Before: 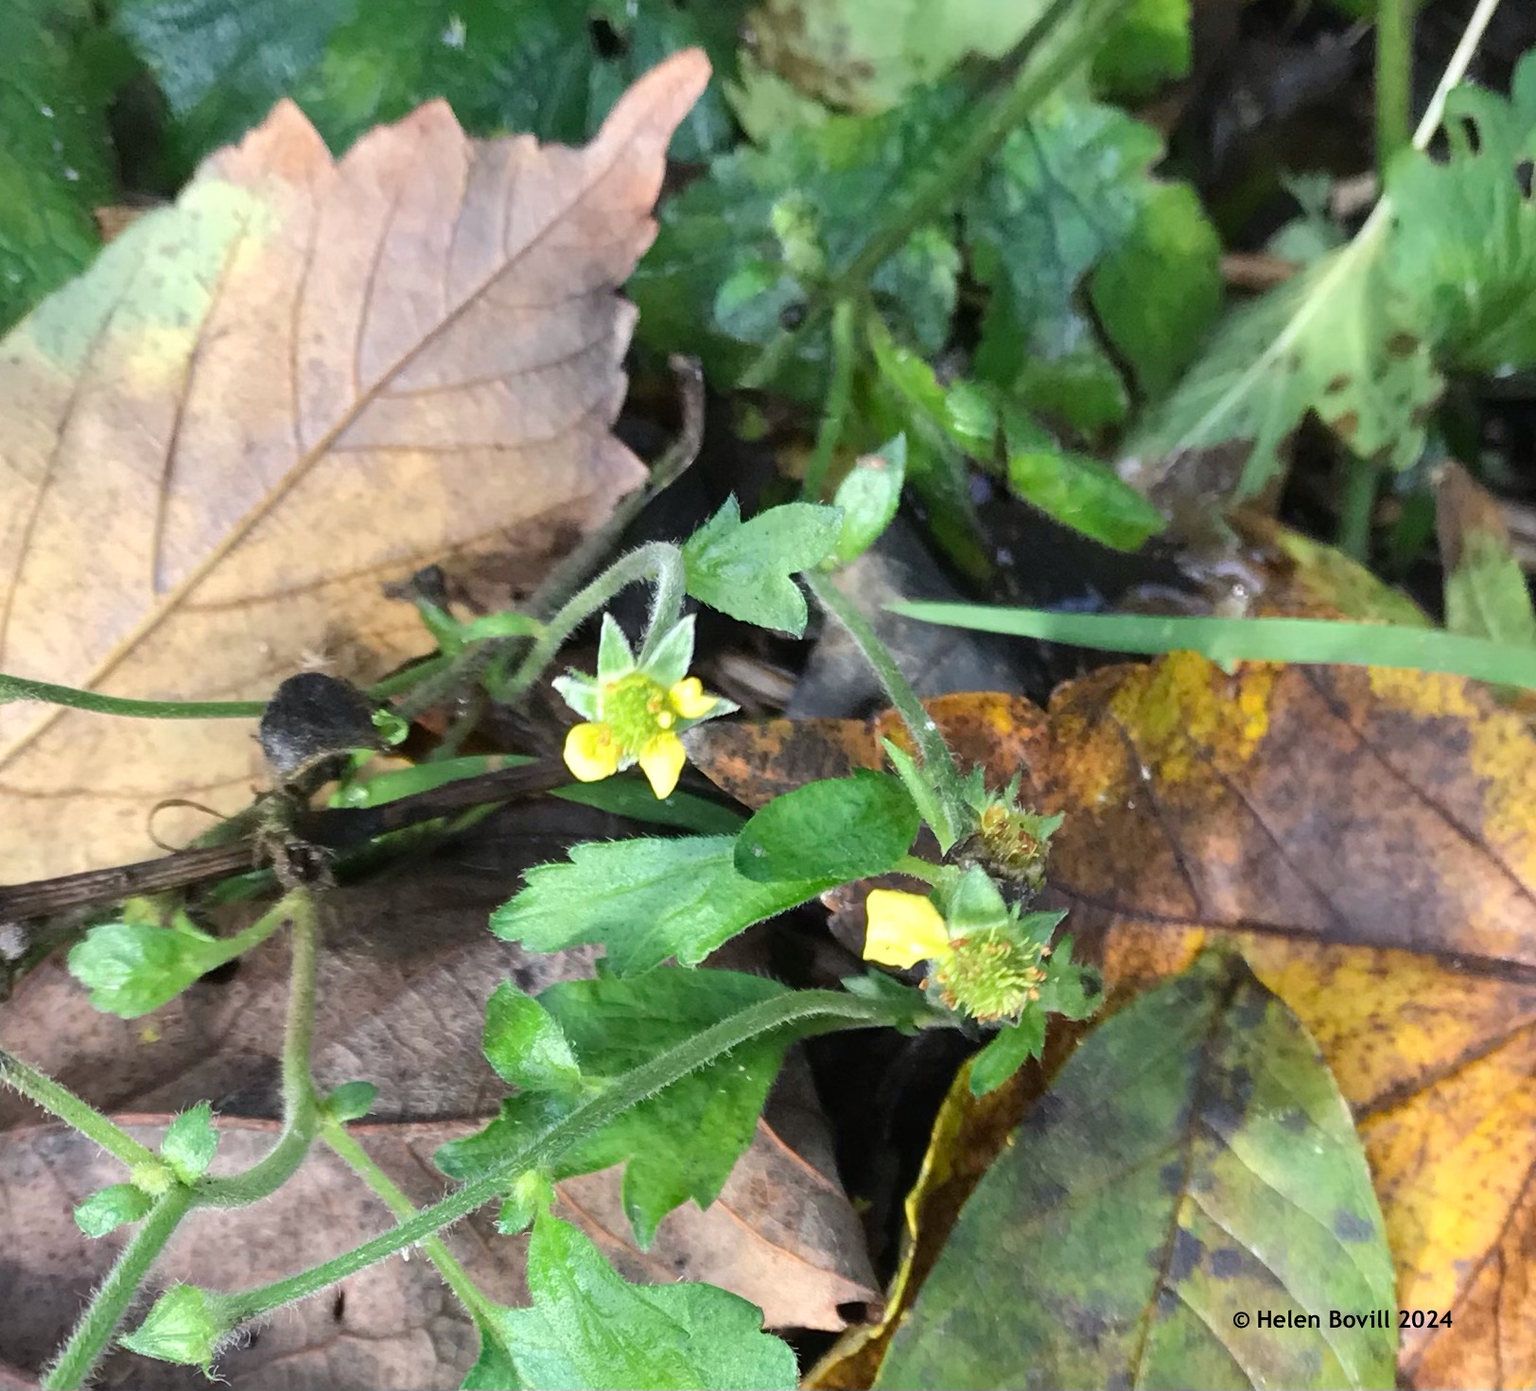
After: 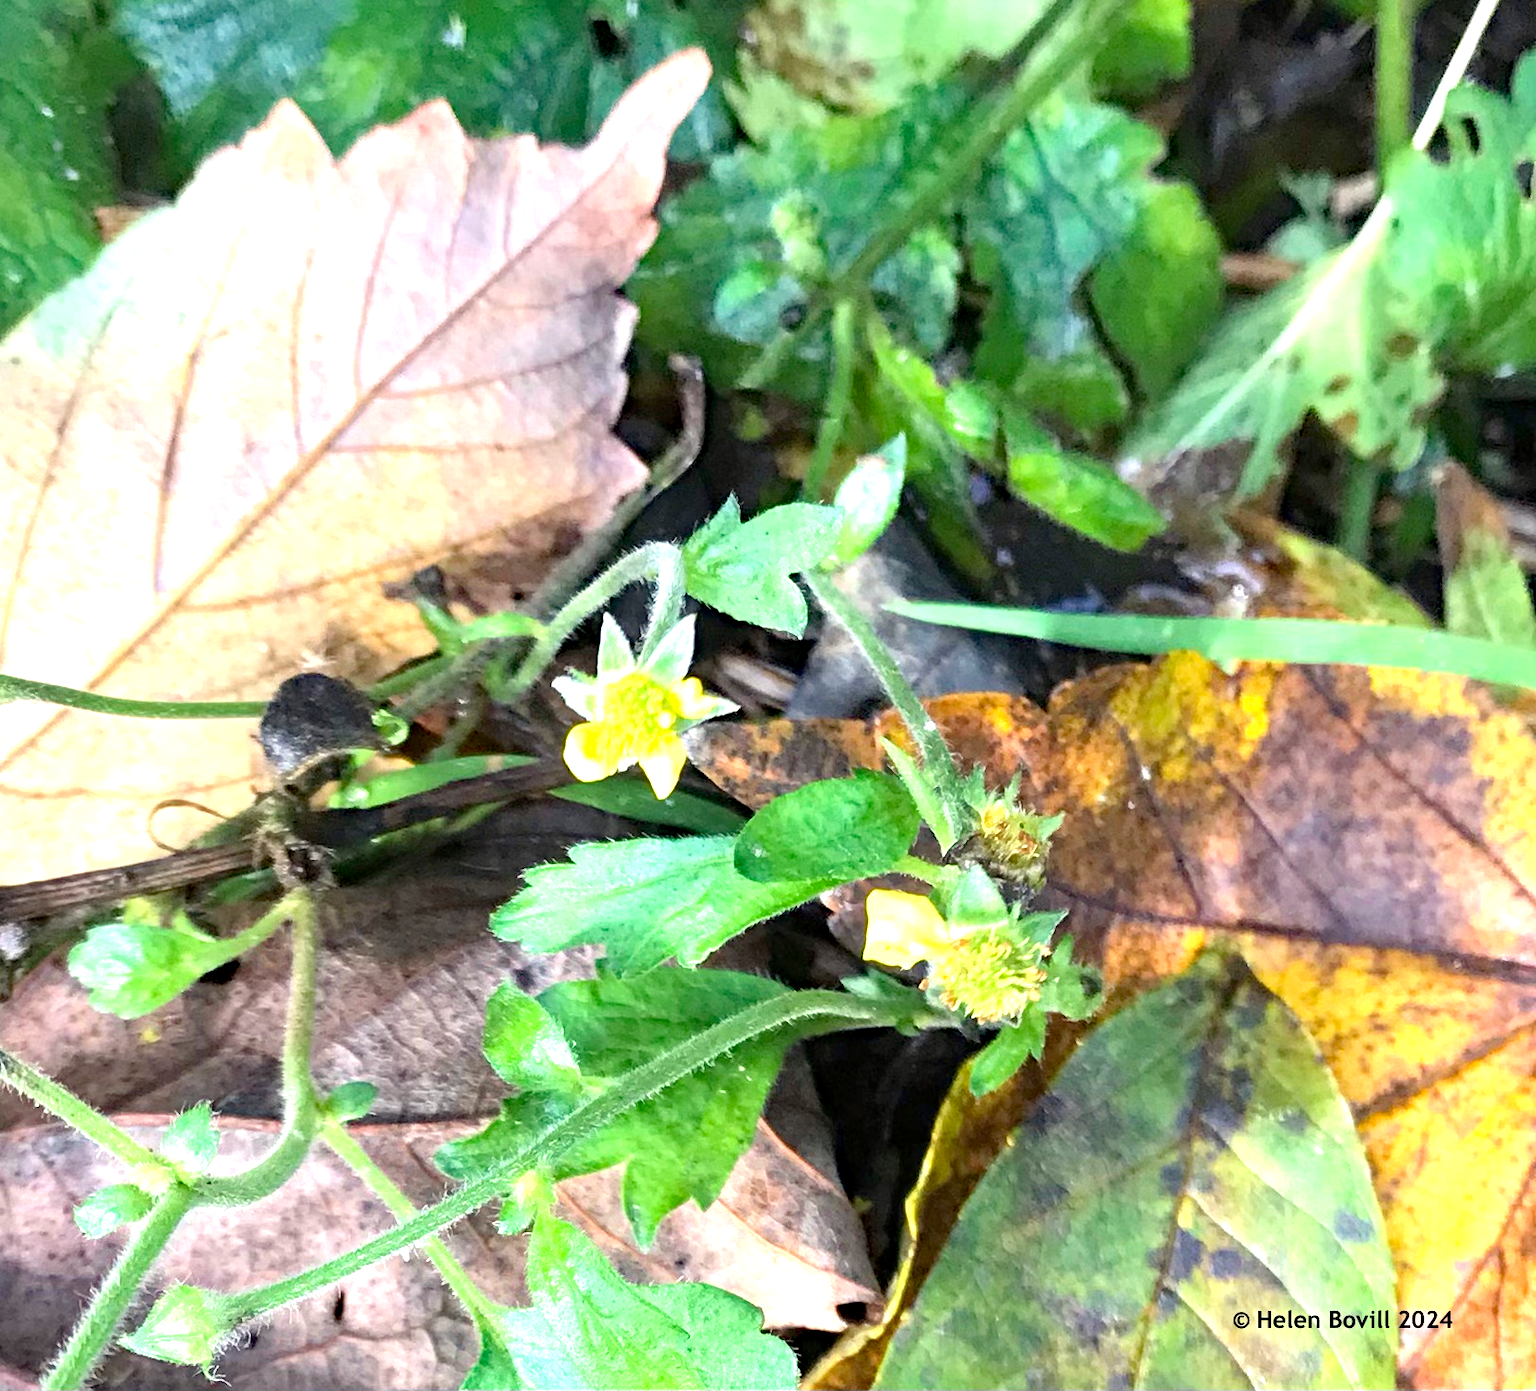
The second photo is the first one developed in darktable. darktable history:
haze removal: strength 0.29, distance 0.25, compatibility mode true, adaptive false
exposure: black level correction 0.001, exposure 1.116 EV, compensate highlight preservation false
